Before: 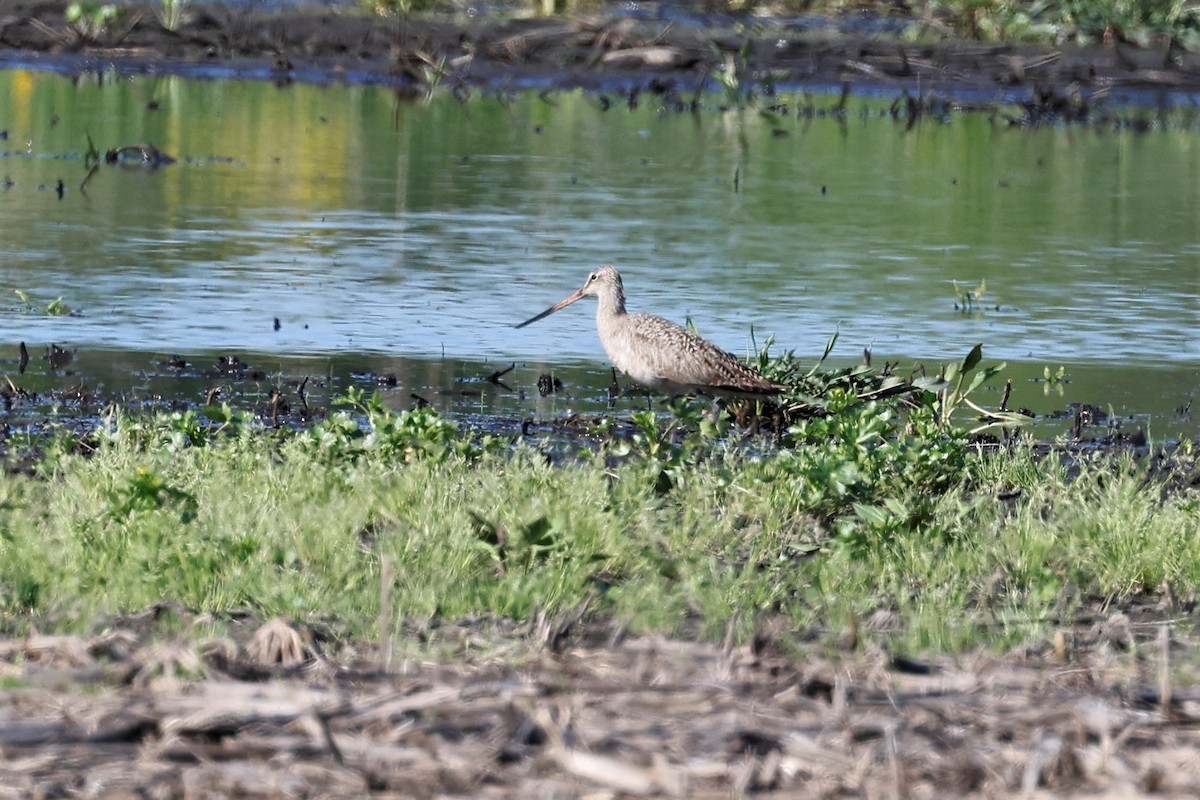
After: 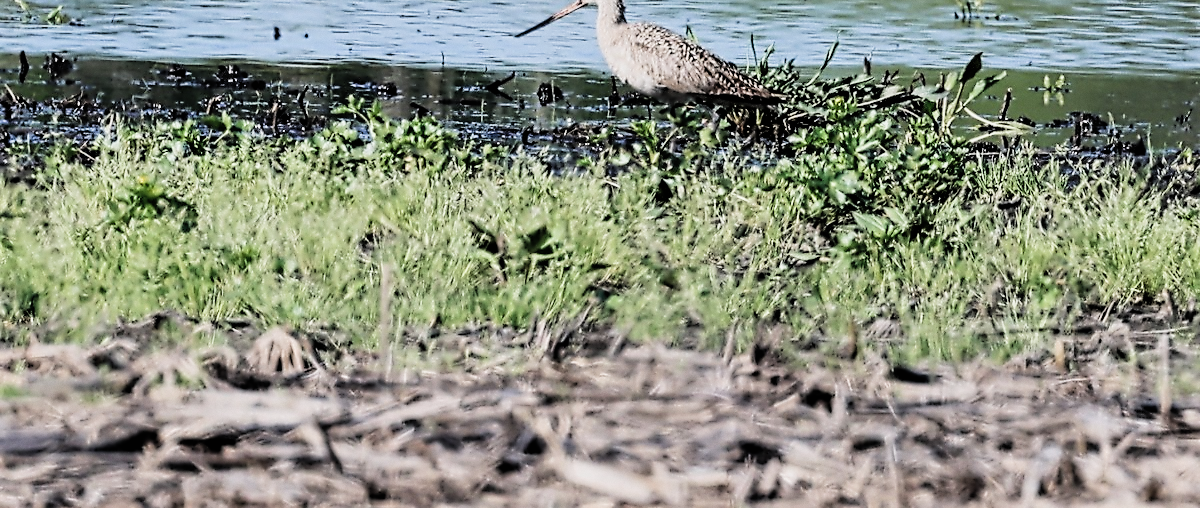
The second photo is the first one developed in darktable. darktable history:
grain: coarseness 0.09 ISO, strength 10%
crop and rotate: top 36.435%
contrast brightness saturation: contrast 0.05, brightness 0.06, saturation 0.01
contrast equalizer: y [[0.5, 0.5, 0.5, 0.515, 0.749, 0.84], [0.5 ×6], [0.5 ×6], [0, 0, 0, 0.001, 0.067, 0.262], [0 ×6]]
filmic rgb: black relative exposure -5 EV, hardness 2.88, contrast 1.4, highlights saturation mix -30%
